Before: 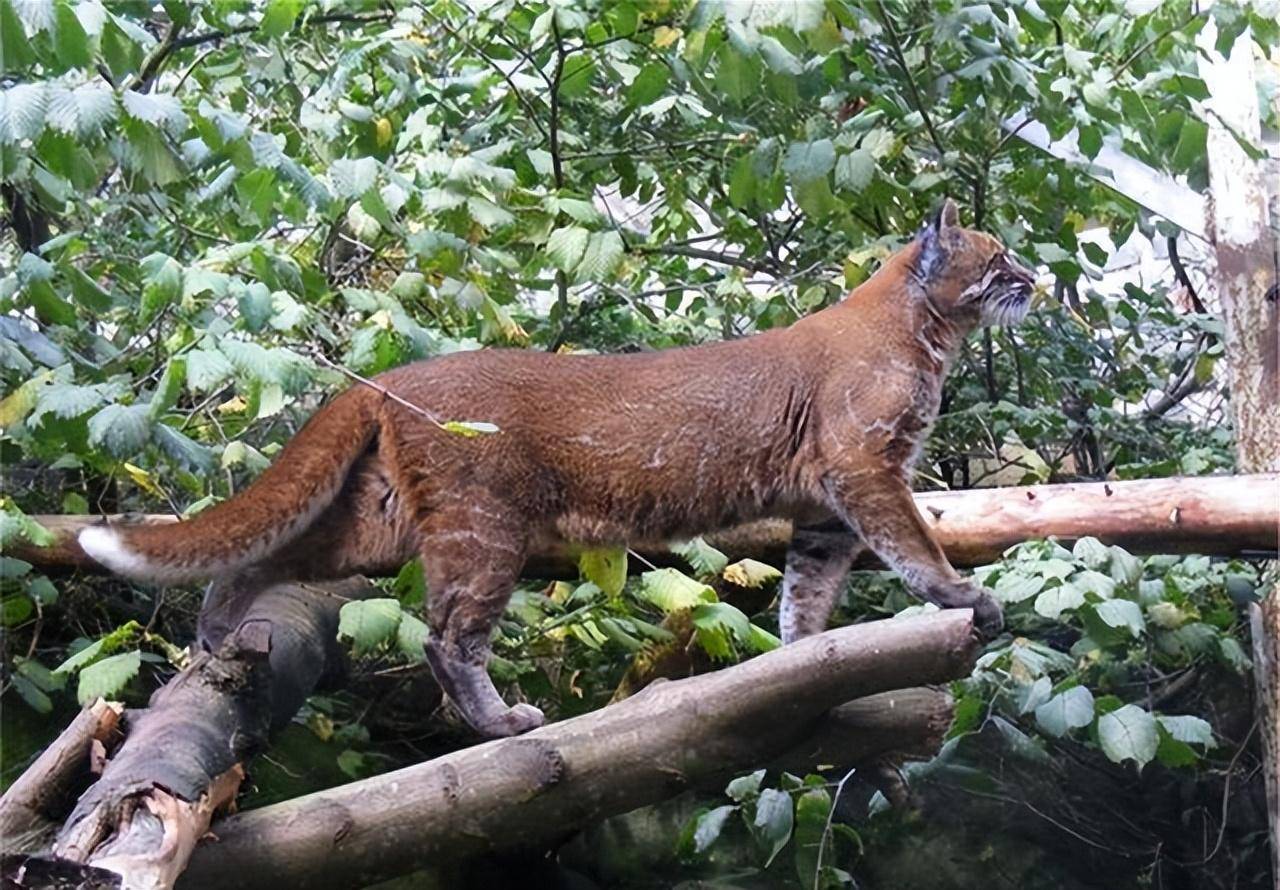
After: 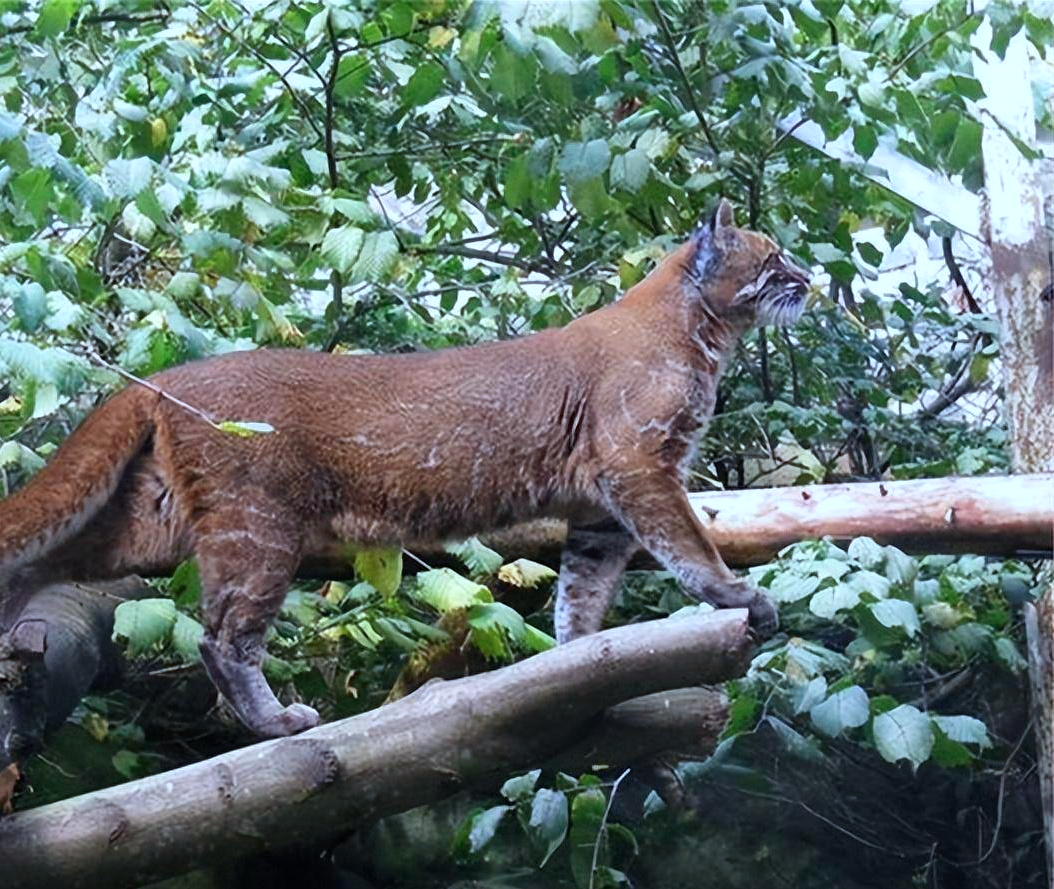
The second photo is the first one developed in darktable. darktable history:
color calibration: illuminant F (fluorescent), F source F9 (Cool White Deluxe 4150 K) – high CRI, x 0.374, y 0.373, temperature 4158.34 K
crop: left 17.582%, bottom 0.031%
